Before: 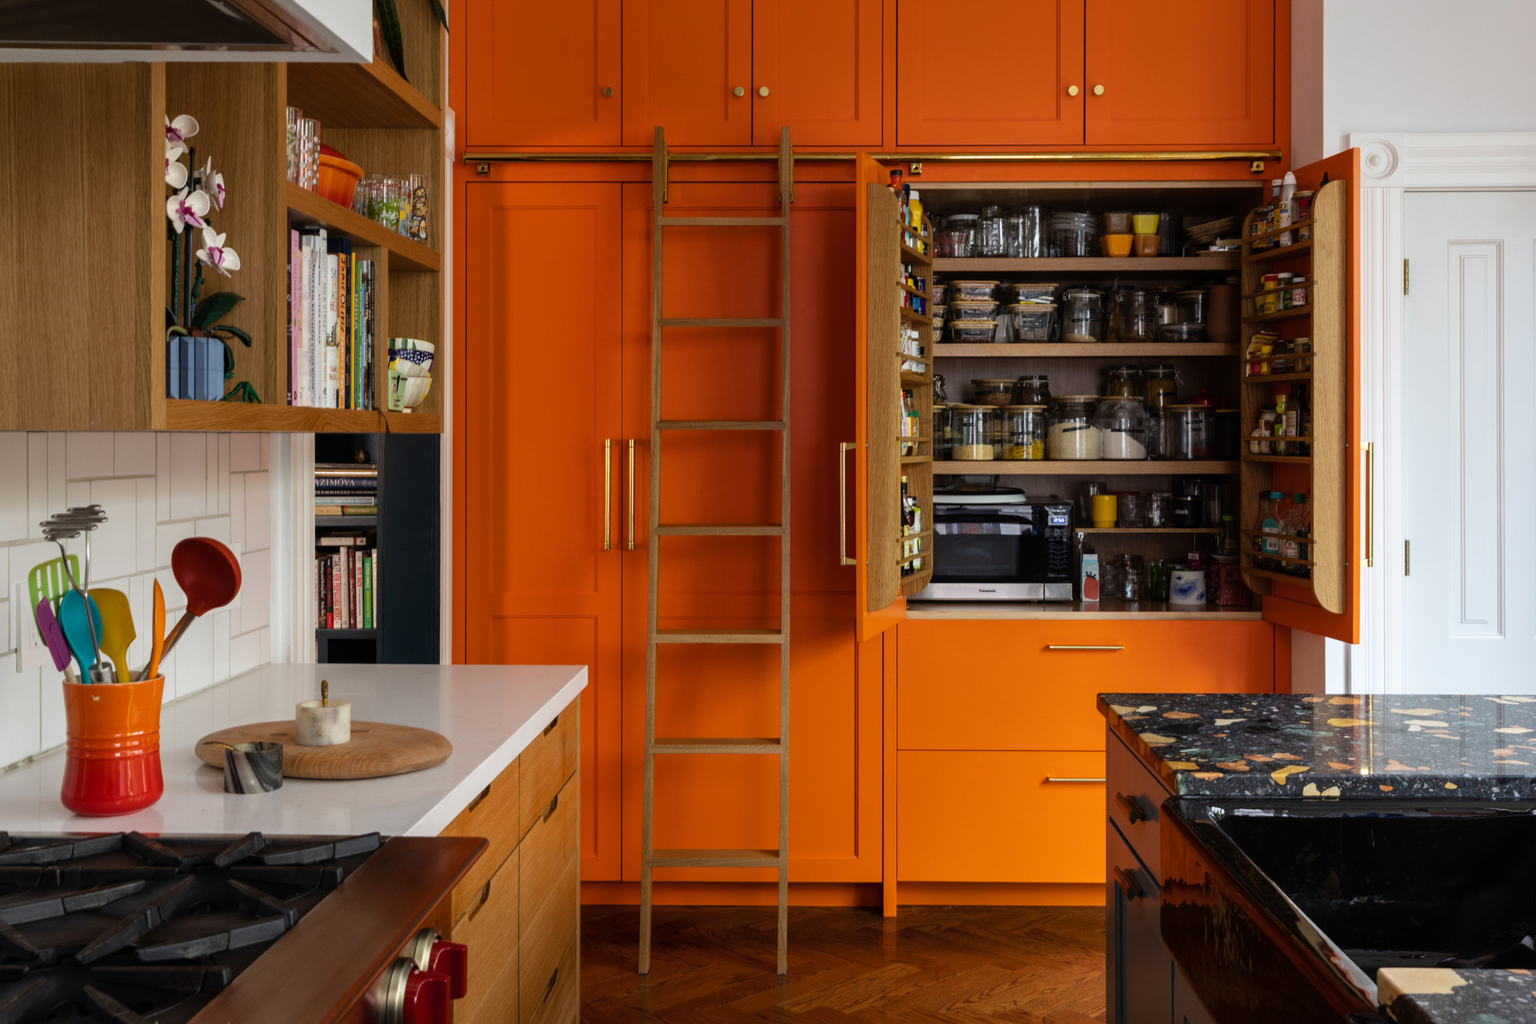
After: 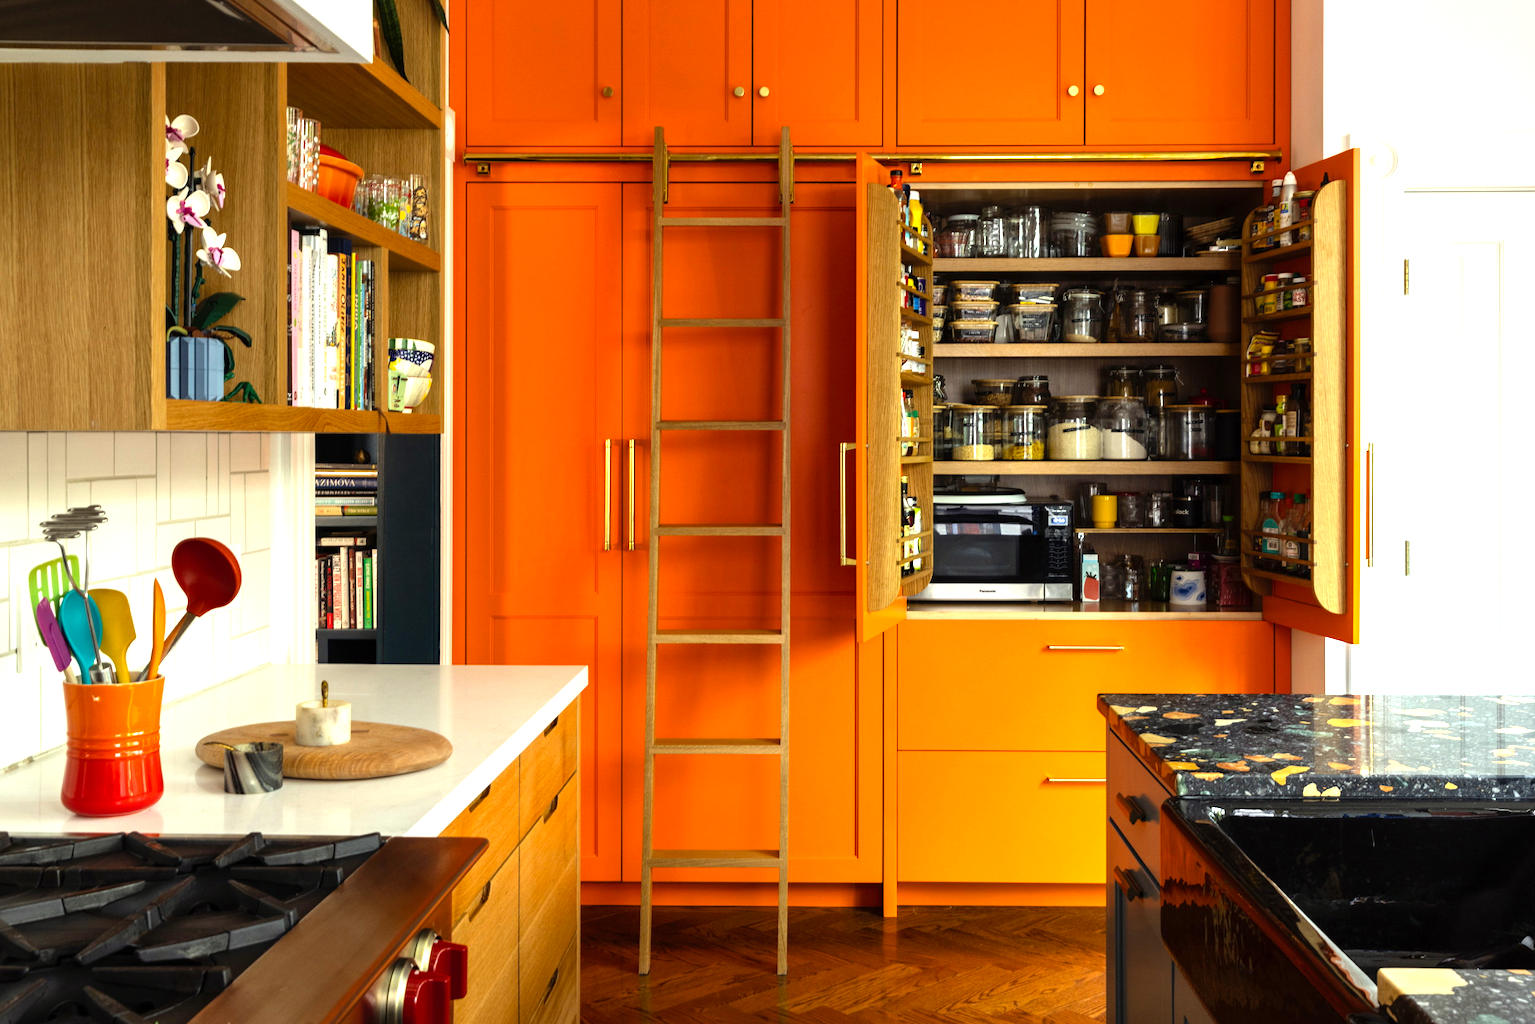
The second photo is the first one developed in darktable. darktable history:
color correction: highlights a* -5.69, highlights b* 10.79
levels: levels [0, 0.352, 0.703]
